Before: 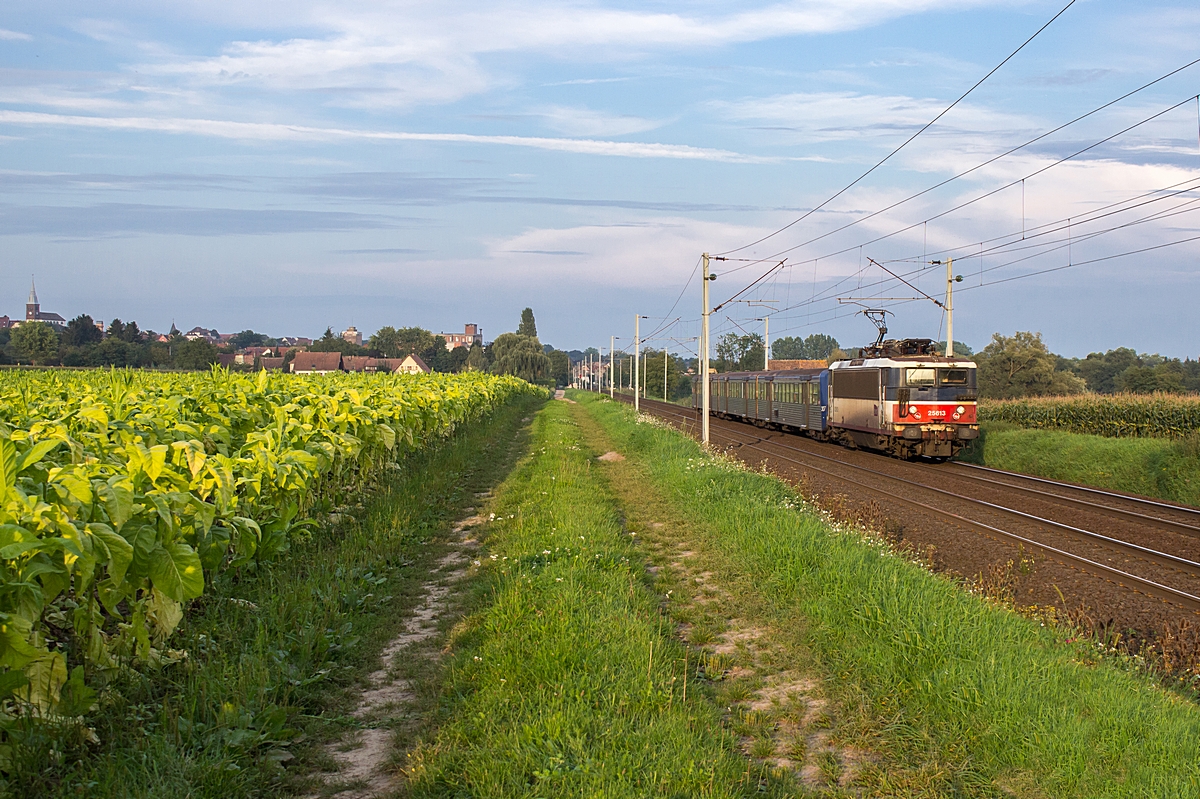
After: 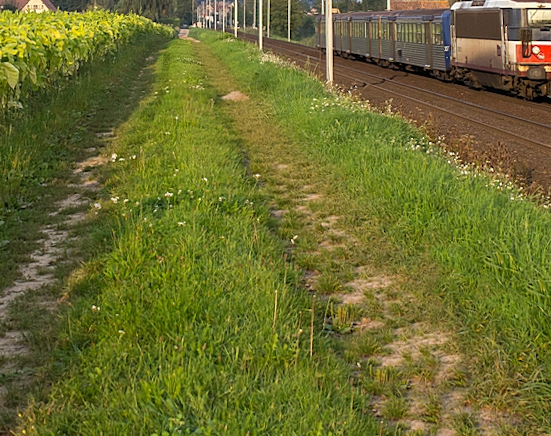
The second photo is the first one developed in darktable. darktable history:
crop: left 29.672%, top 41.786%, right 20.851%, bottom 3.487%
rotate and perspective: rotation 0.215°, lens shift (vertical) -0.139, crop left 0.069, crop right 0.939, crop top 0.002, crop bottom 0.996
